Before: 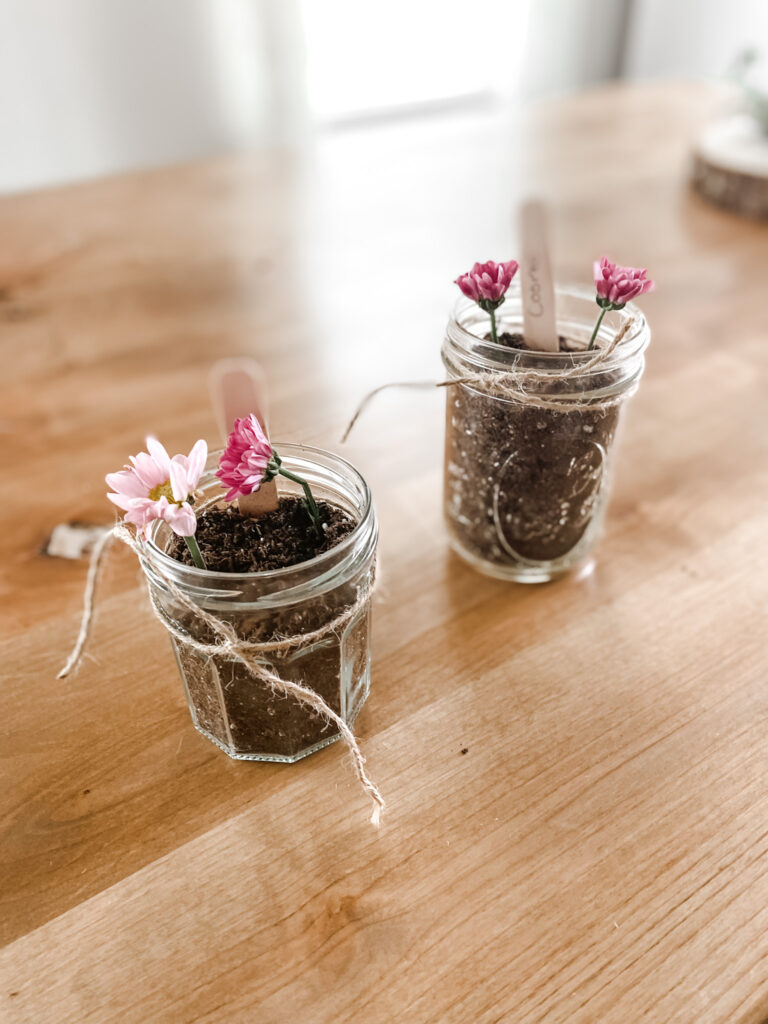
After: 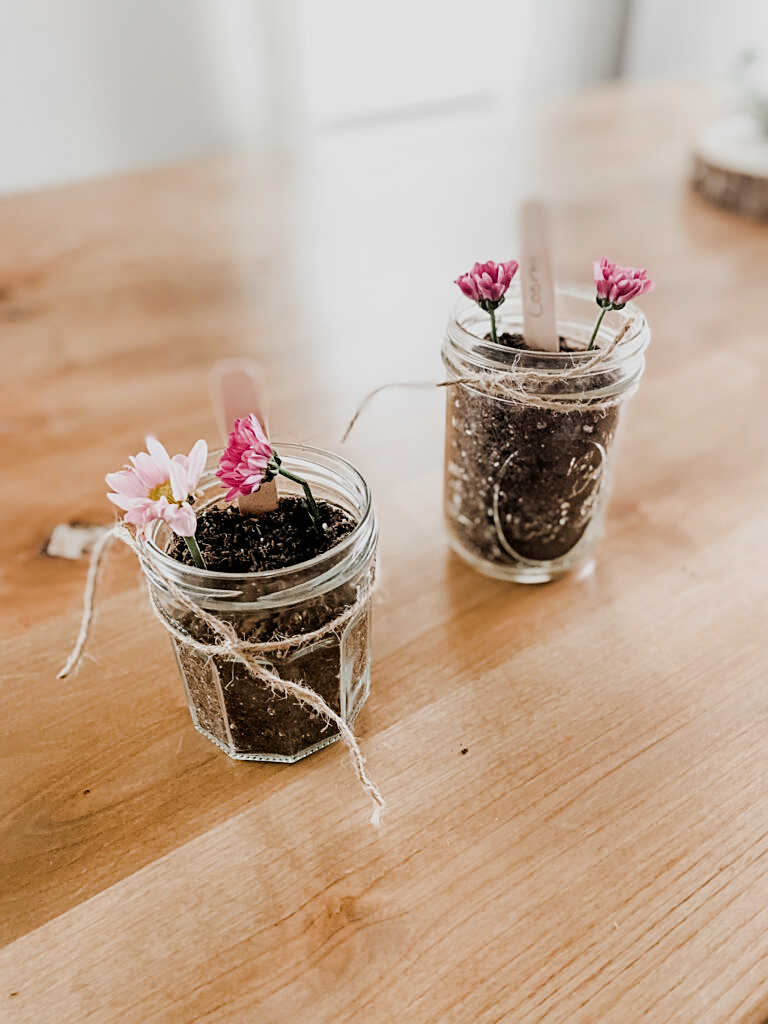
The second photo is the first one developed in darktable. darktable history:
filmic rgb: black relative exposure -7.65 EV, white relative exposure 4.56 EV, hardness 3.61
sharpen: on, module defaults
tone equalizer: -8 EV -0.414 EV, -7 EV -0.401 EV, -6 EV -0.343 EV, -5 EV -0.186 EV, -3 EV 0.254 EV, -2 EV 0.31 EV, -1 EV 0.374 EV, +0 EV 0.4 EV, smoothing diameter 2.01%, edges refinement/feathering 15.97, mask exposure compensation -1.57 EV, filter diffusion 5
